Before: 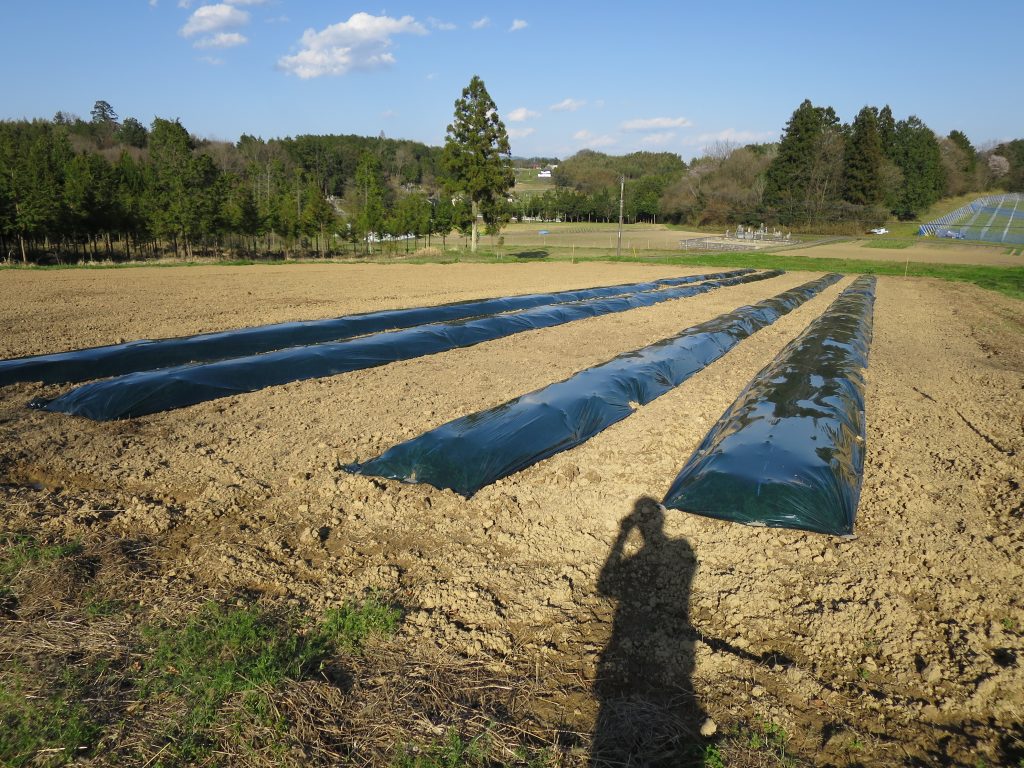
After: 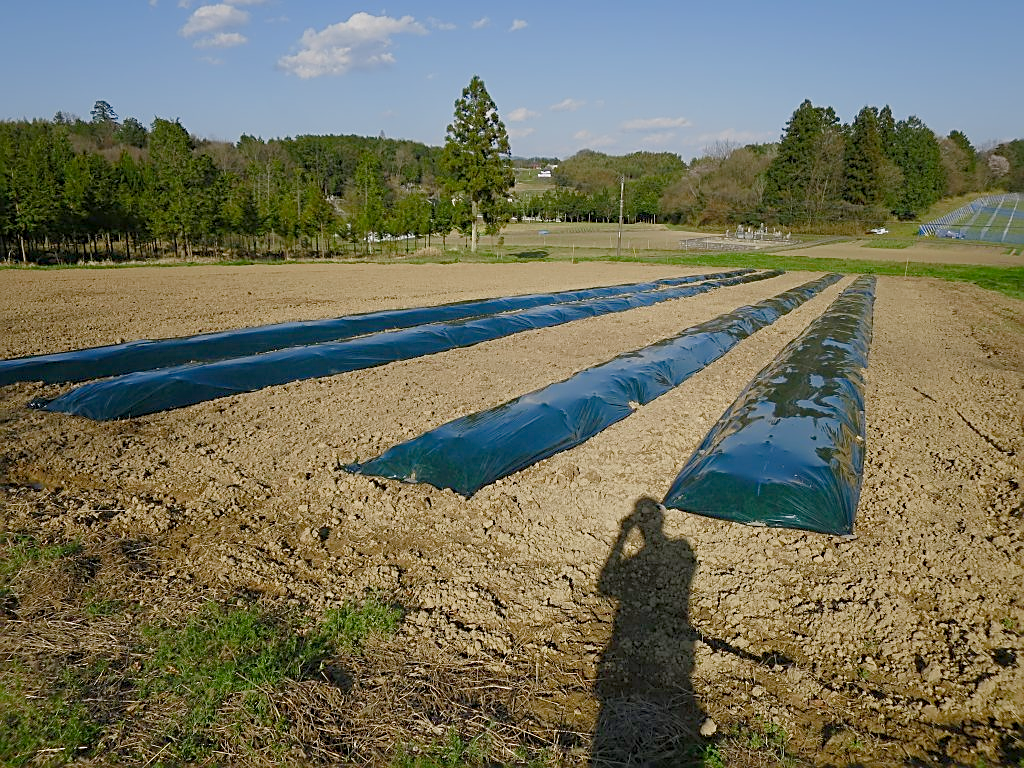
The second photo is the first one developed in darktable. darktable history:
color balance rgb: shadows lift › chroma 1%, shadows lift › hue 113°, highlights gain › chroma 0.2%, highlights gain › hue 333°, perceptual saturation grading › global saturation 20%, perceptual saturation grading › highlights -50%, perceptual saturation grading › shadows 25%, contrast -20%
exposure: black level correction 0.002, exposure -0.1 EV, compensate highlight preservation false
sharpen: amount 0.75
